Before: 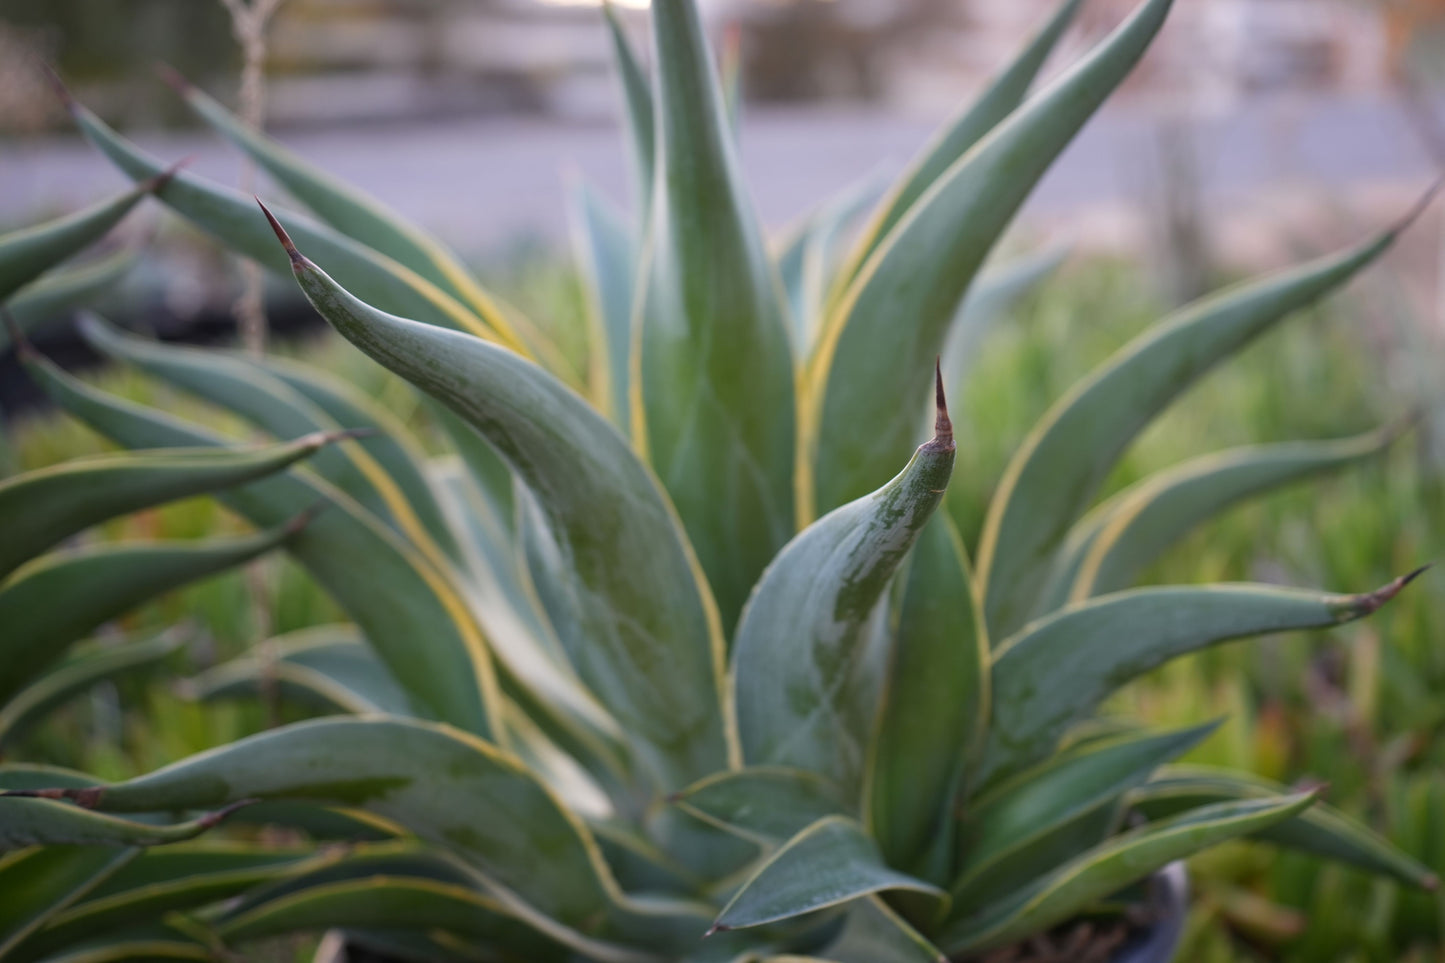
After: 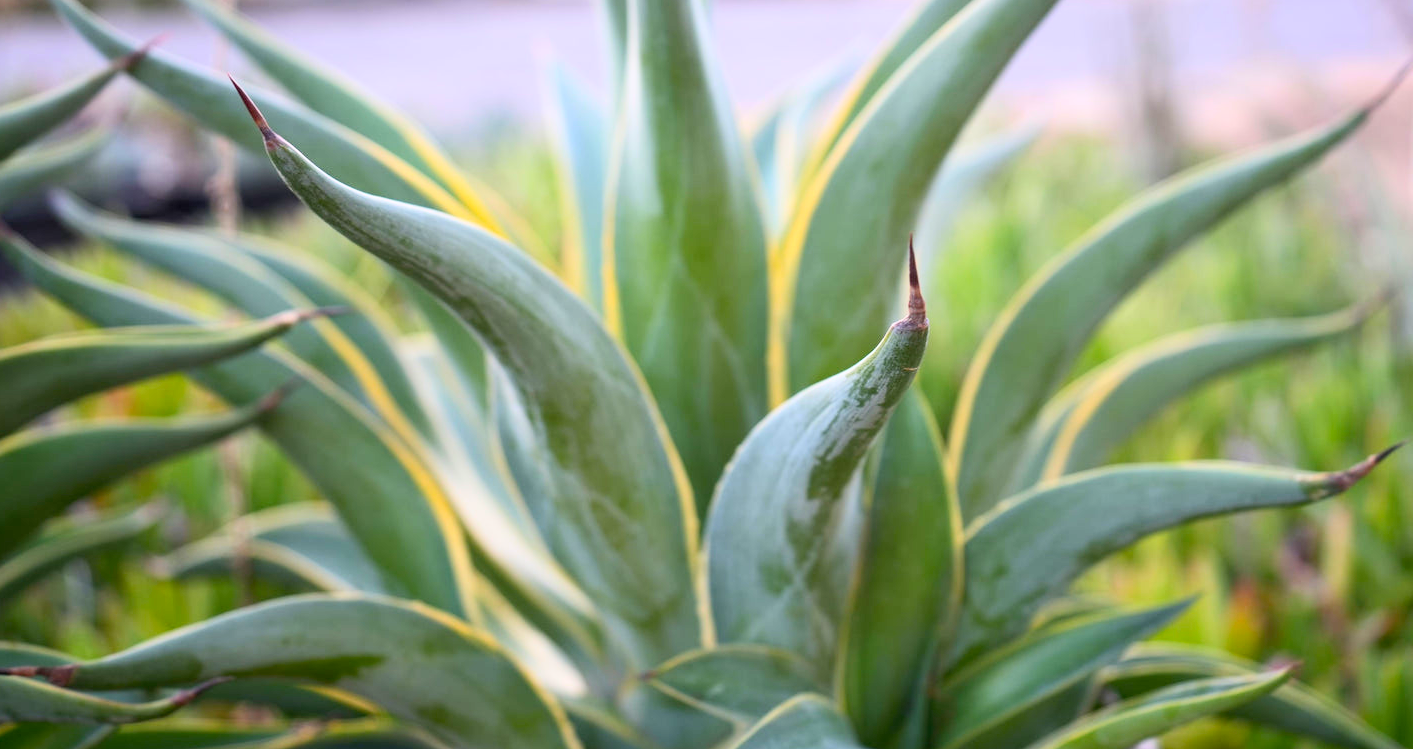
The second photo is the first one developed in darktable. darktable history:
crop and rotate: left 1.886%, top 12.725%, right 0.269%, bottom 9.45%
exposure: black level correction 0.005, exposure 0.285 EV, compensate highlight preservation false
contrast brightness saturation: contrast 0.237, brightness 0.254, saturation 0.375
